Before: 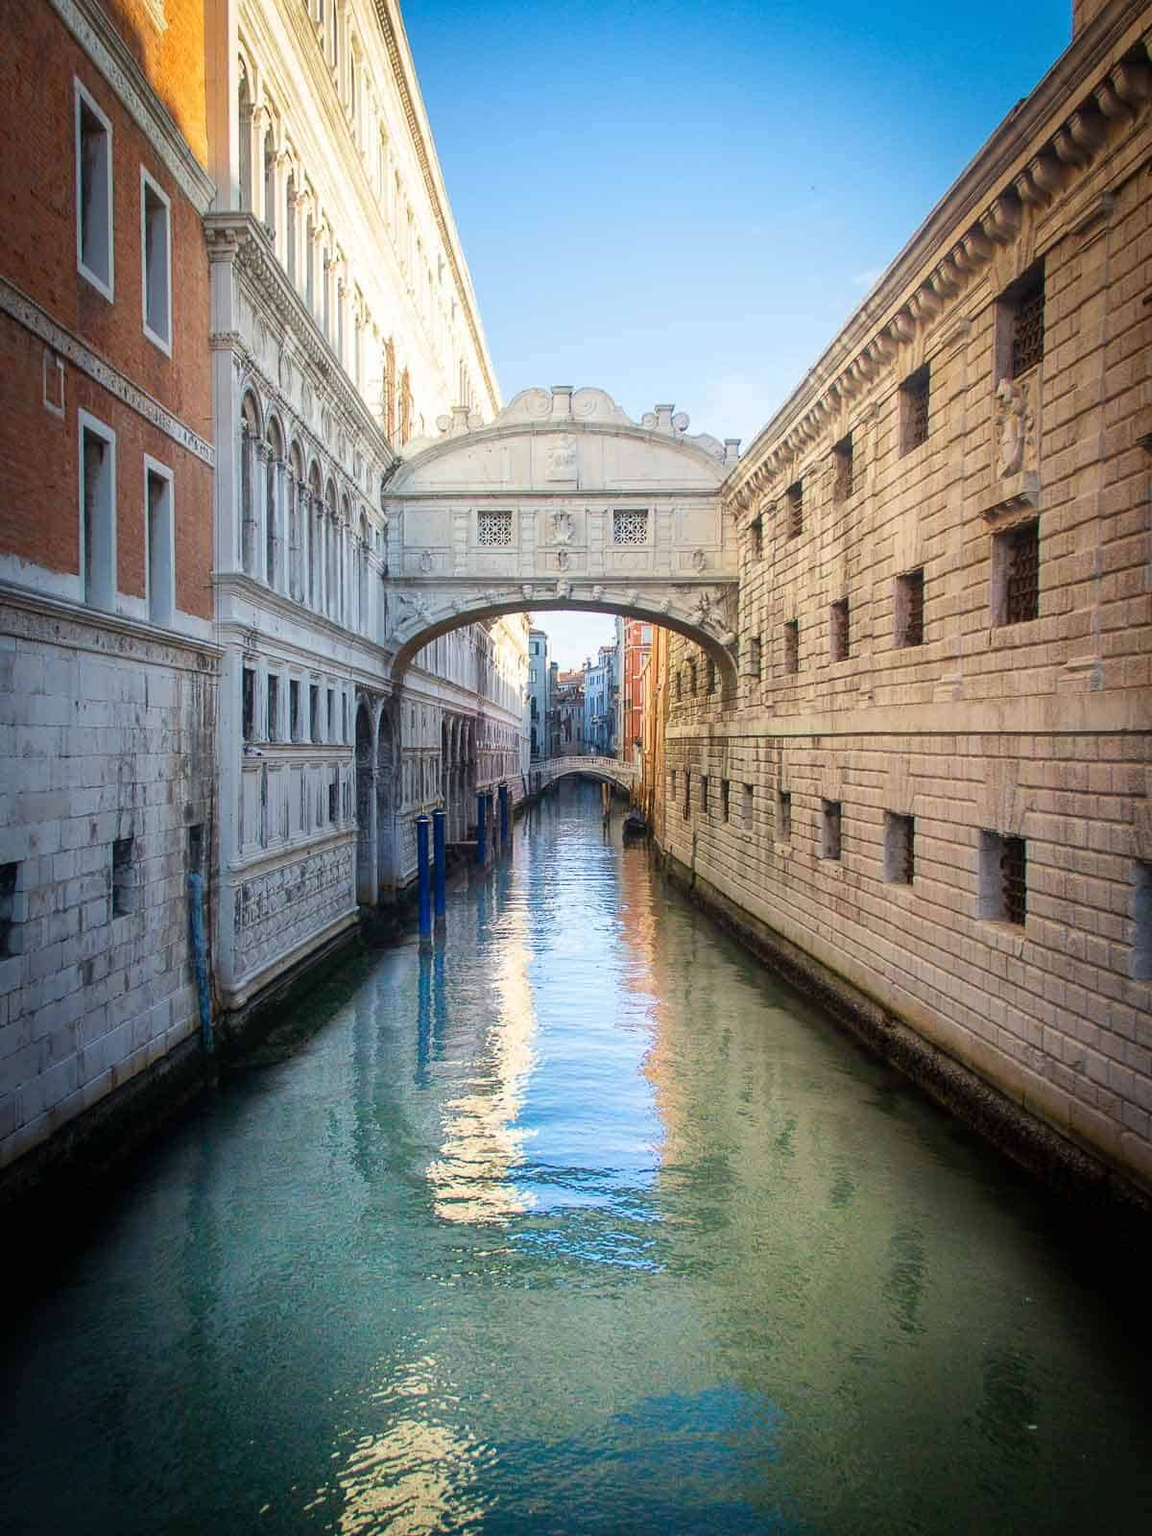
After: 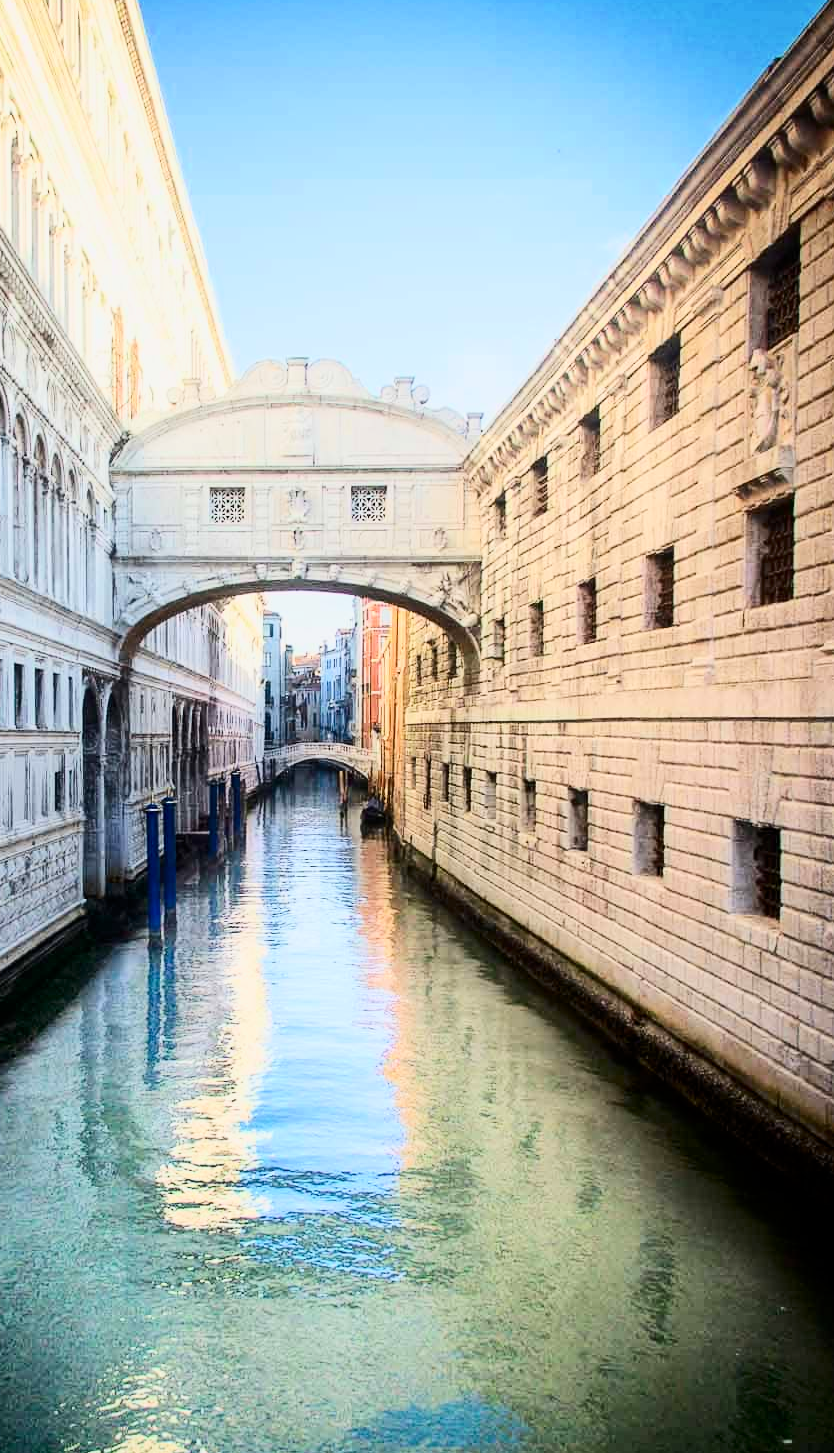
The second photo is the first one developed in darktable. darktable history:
exposure: black level correction 0, exposure 0.7 EV, compensate exposure bias true, compensate highlight preservation false
crop and rotate: left 24.034%, top 2.838%, right 6.406%, bottom 6.299%
filmic rgb: black relative exposure -7.65 EV, white relative exposure 4.56 EV, hardness 3.61, color science v6 (2022)
contrast brightness saturation: contrast 0.28
